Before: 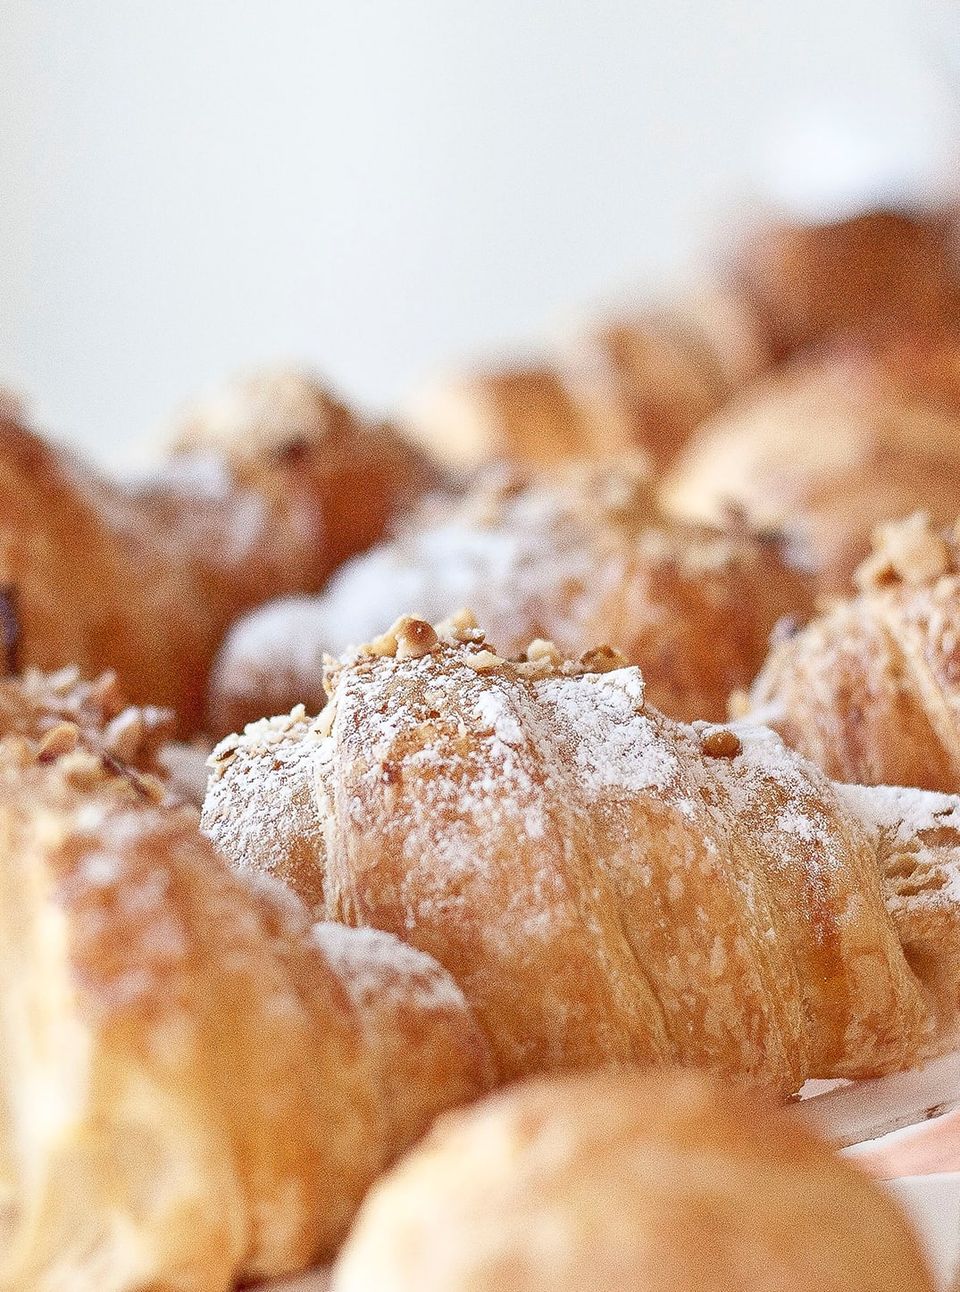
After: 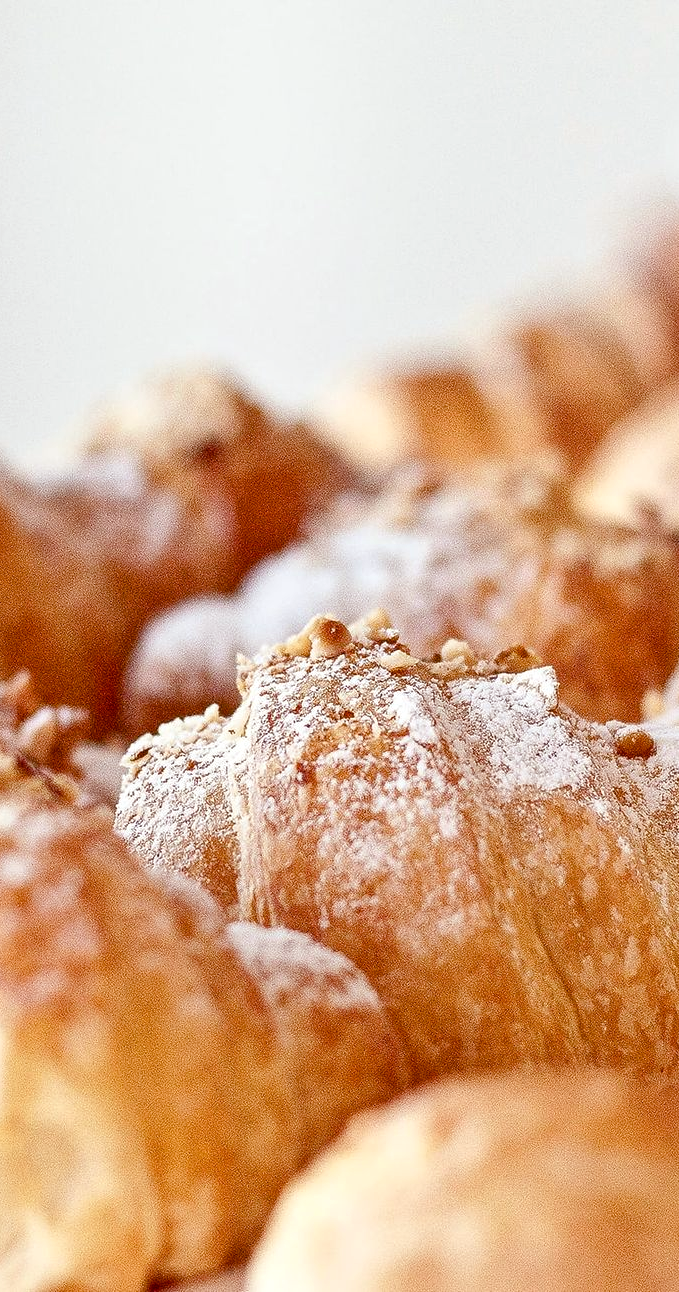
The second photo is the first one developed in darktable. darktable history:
crop and rotate: left 8.975%, right 20.24%
local contrast: mode bilateral grid, contrast 29, coarseness 17, detail 115%, midtone range 0.2
color balance rgb: power › chroma 1.551%, power › hue 27.17°, perceptual saturation grading › global saturation 15.476%, perceptual saturation grading › highlights -19.529%, perceptual saturation grading › shadows 20.158%
